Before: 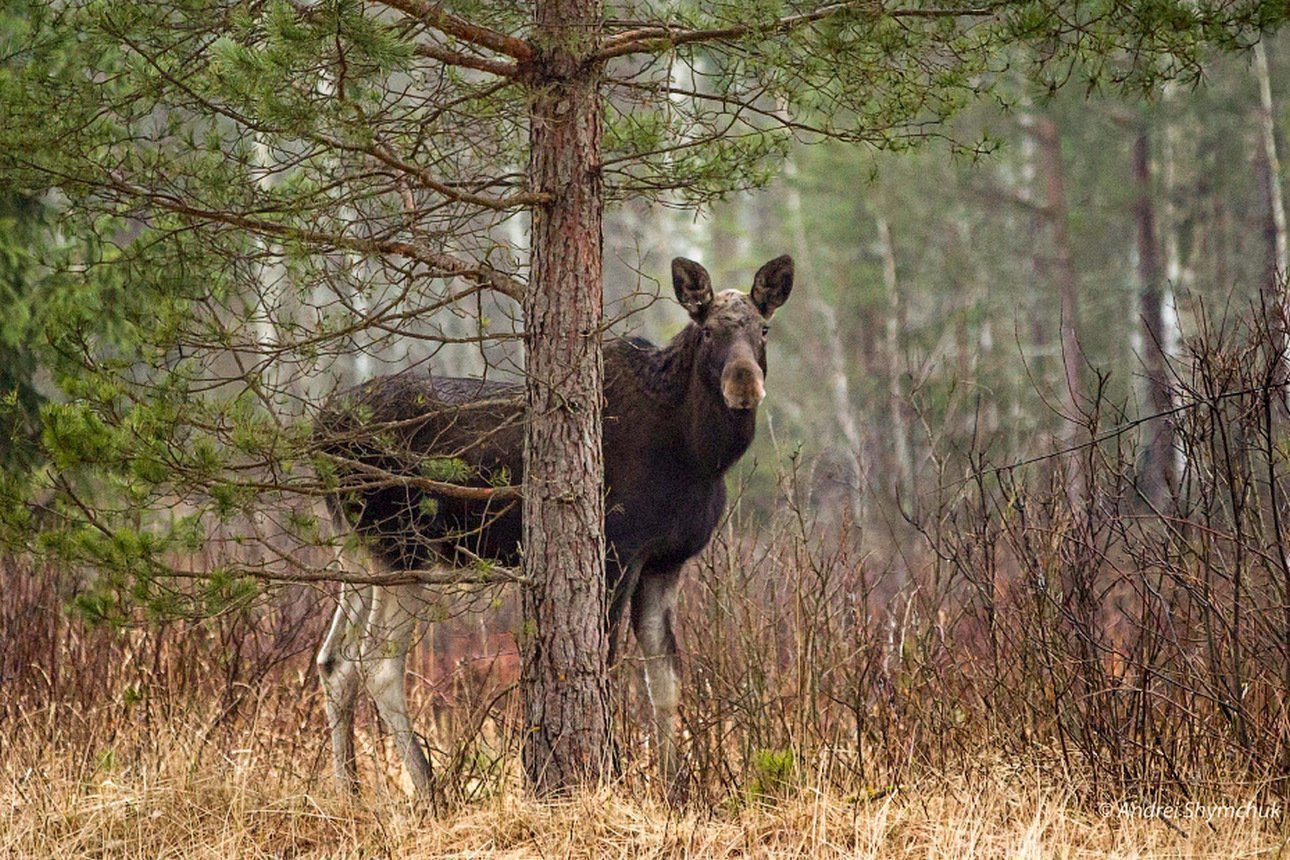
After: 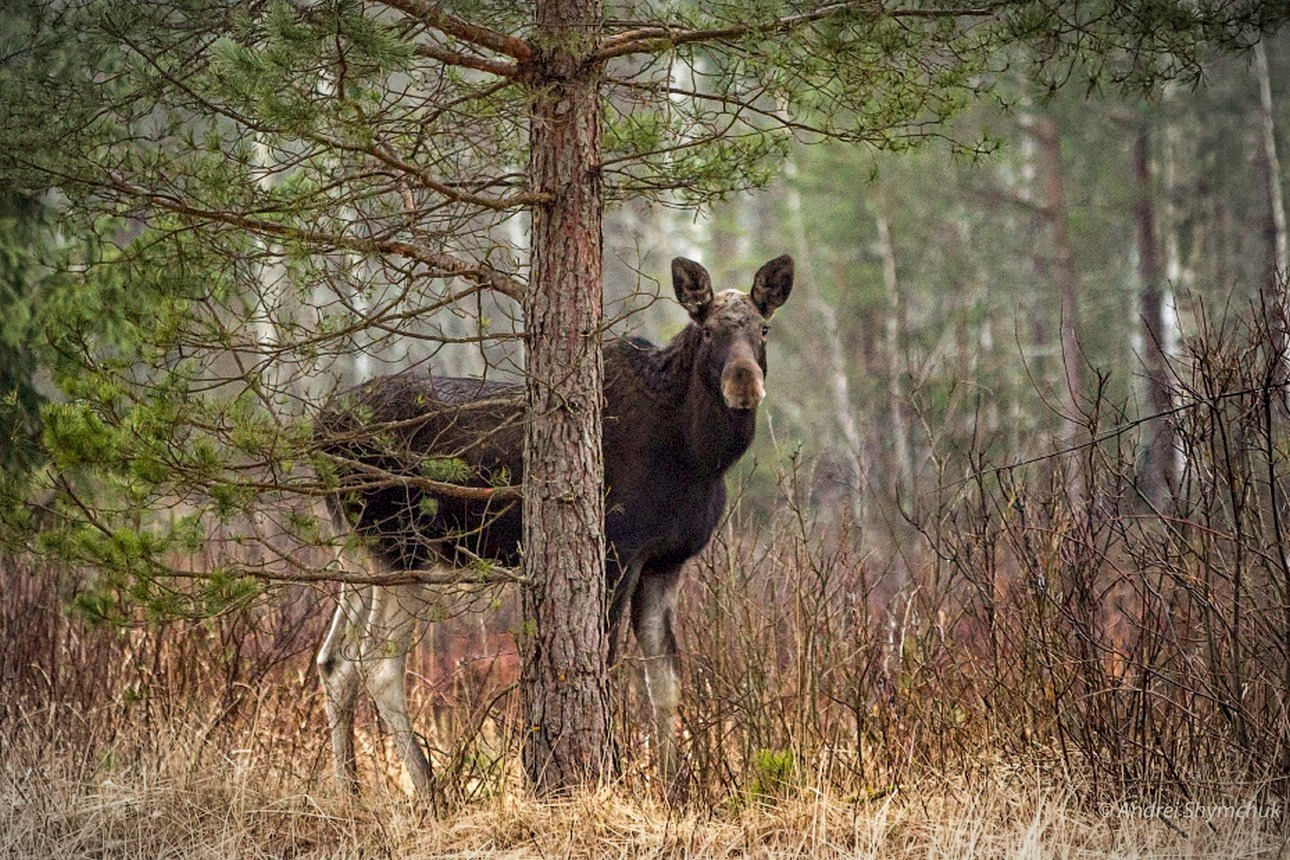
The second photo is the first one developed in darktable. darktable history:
vignetting: fall-off start 87%, automatic ratio true
local contrast: highlights 100%, shadows 100%, detail 120%, midtone range 0.2
